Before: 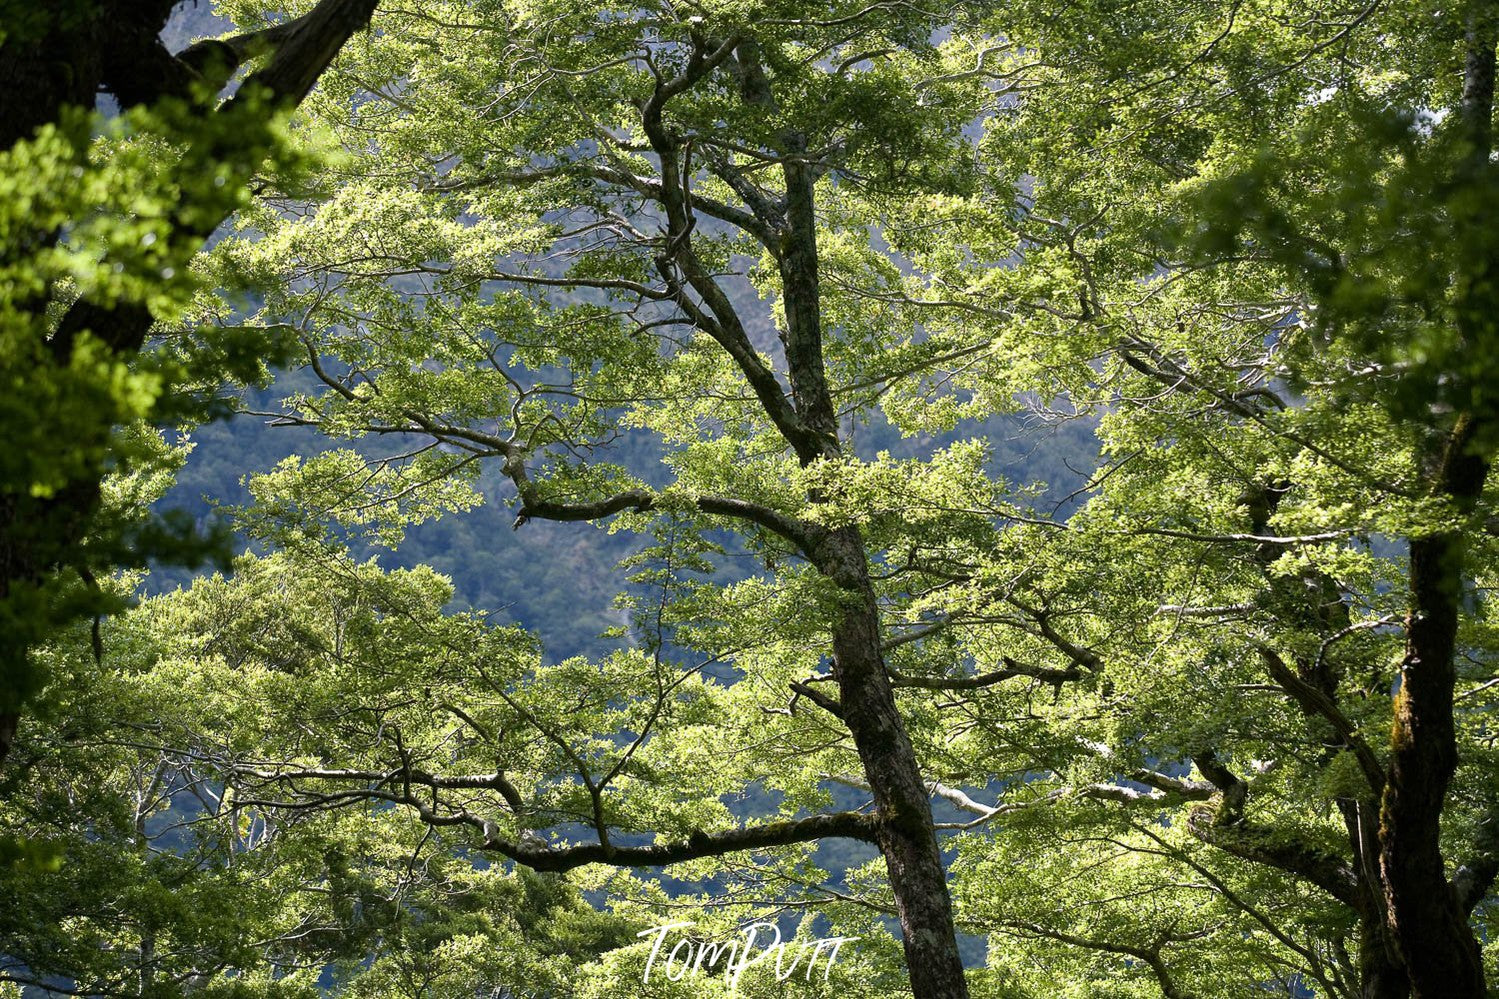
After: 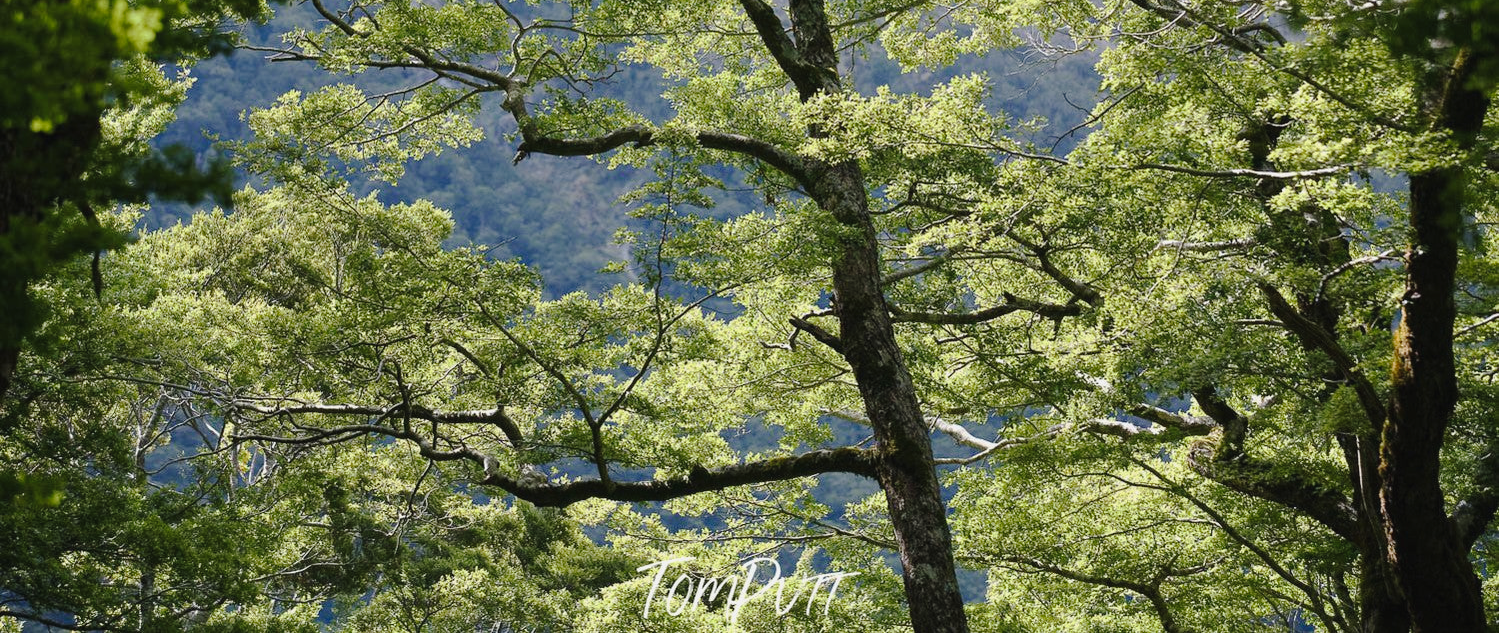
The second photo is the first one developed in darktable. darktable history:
exposure: compensate highlight preservation false
crop and rotate: top 36.591%
tone curve: curves: ch0 [(0, 0.026) (0.175, 0.178) (0.463, 0.502) (0.796, 0.764) (1, 0.961)]; ch1 [(0, 0) (0.437, 0.398) (0.469, 0.472) (0.505, 0.504) (0.553, 0.552) (1, 1)]; ch2 [(0, 0) (0.505, 0.495) (0.579, 0.579) (1, 1)], preserve colors none
